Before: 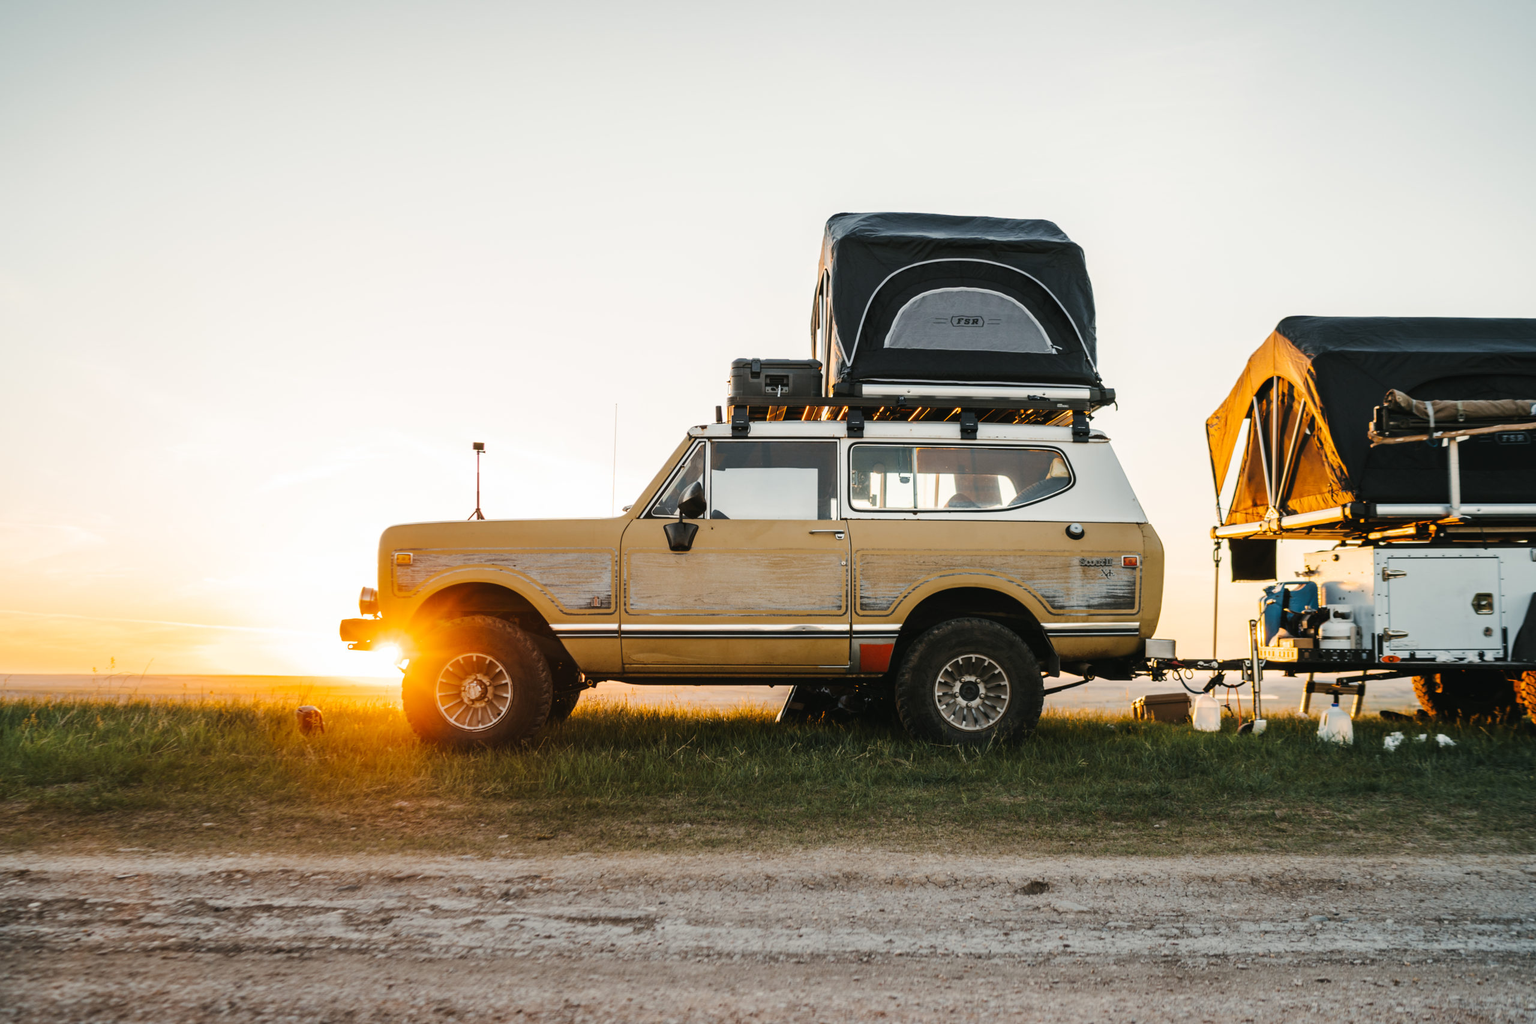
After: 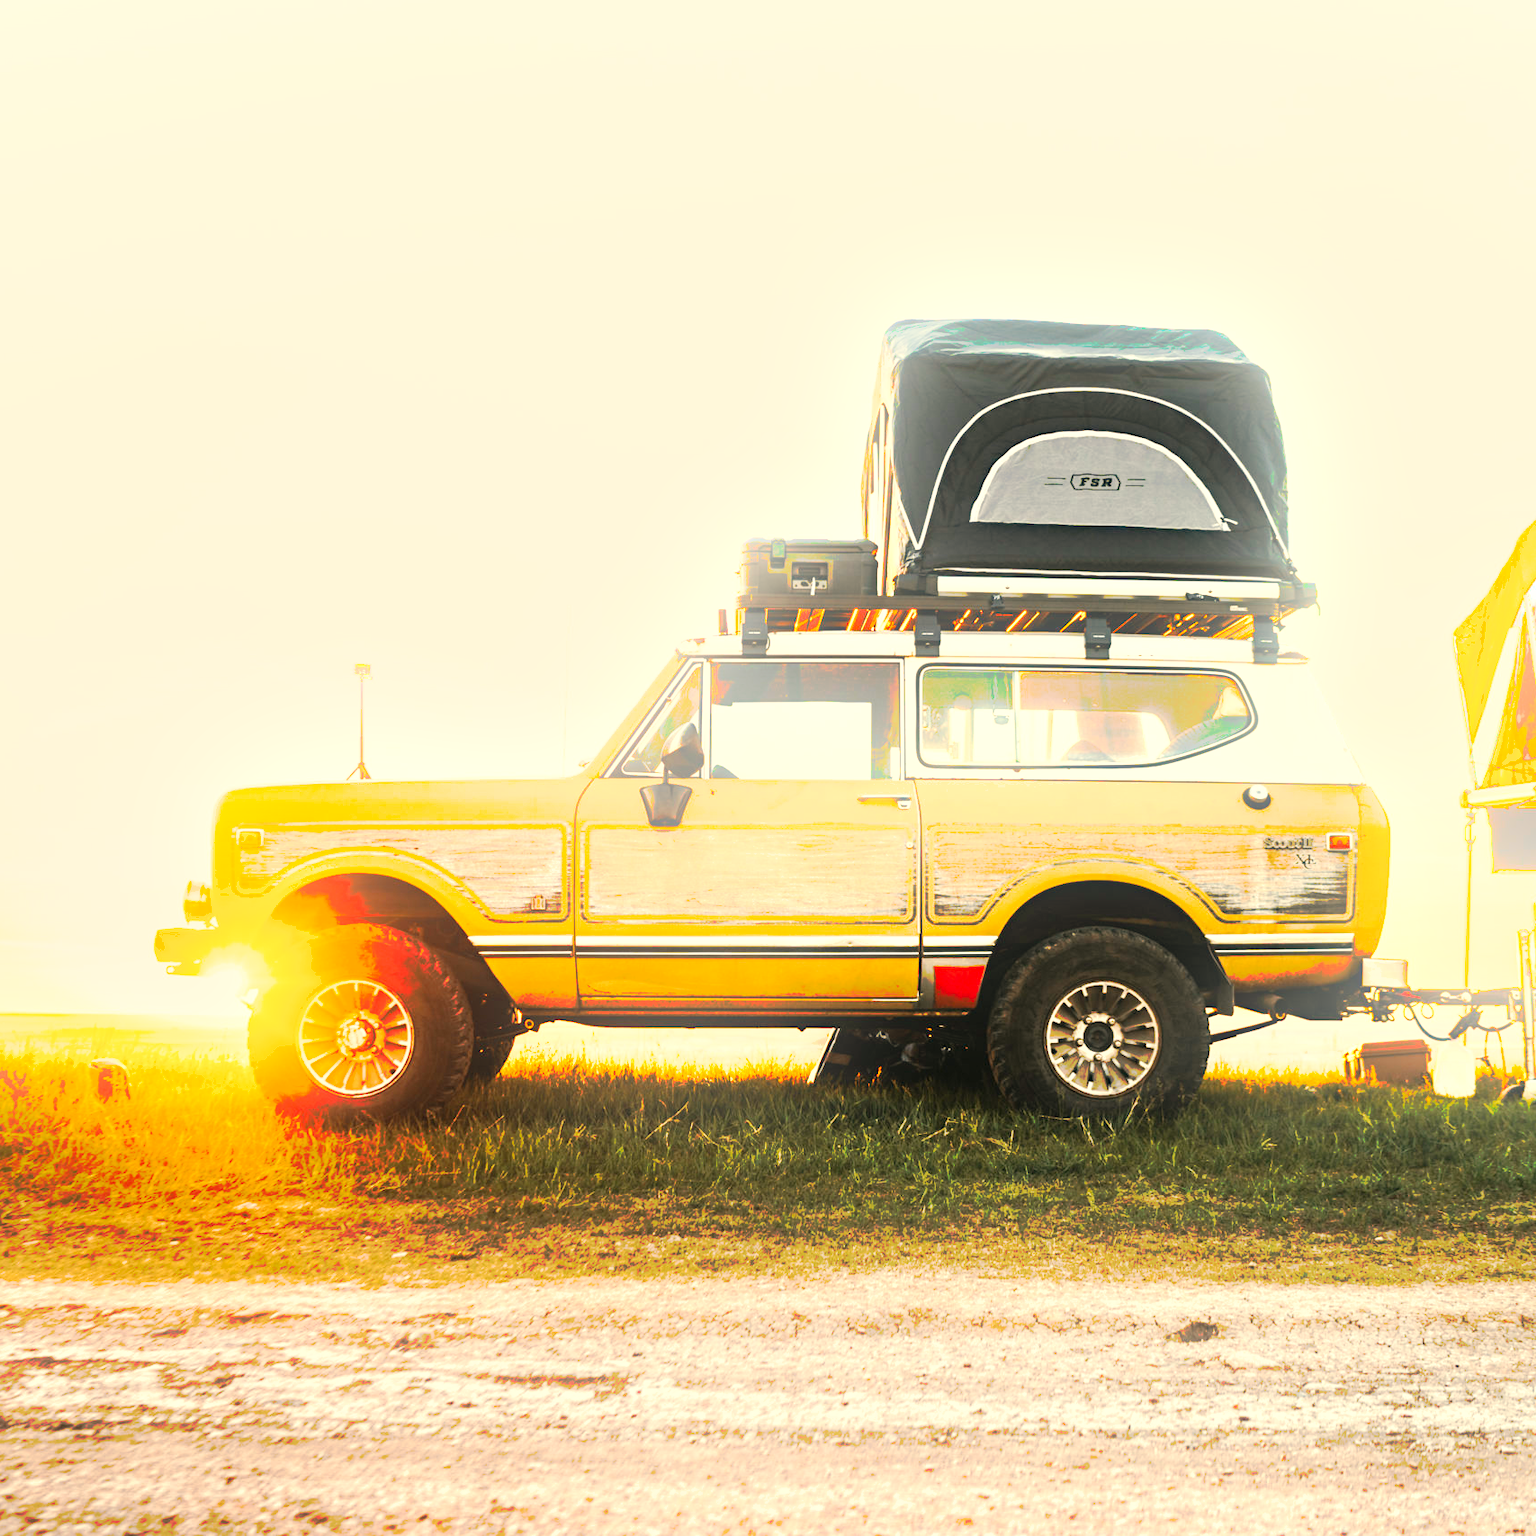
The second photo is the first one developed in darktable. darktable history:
crop and rotate: left 15.446%, right 17.836%
white balance: red 1.123, blue 0.83
shadows and highlights: shadows 10, white point adjustment 1, highlights -40
contrast brightness saturation: contrast 0.07
exposure: black level correction 0.001, exposure 1.398 EV, compensate exposure bias true, compensate highlight preservation false
bloom: size 15%, threshold 97%, strength 7%
haze removal: compatibility mode true, adaptive false
tone curve: curves: ch0 [(0, 0) (0.003, 0.003) (0.011, 0.01) (0.025, 0.023) (0.044, 0.042) (0.069, 0.065) (0.1, 0.094) (0.136, 0.128) (0.177, 0.167) (0.224, 0.211) (0.277, 0.261) (0.335, 0.316) (0.399, 0.376) (0.468, 0.441) (0.543, 0.685) (0.623, 0.741) (0.709, 0.8) (0.801, 0.863) (0.898, 0.929) (1, 1)], preserve colors none
